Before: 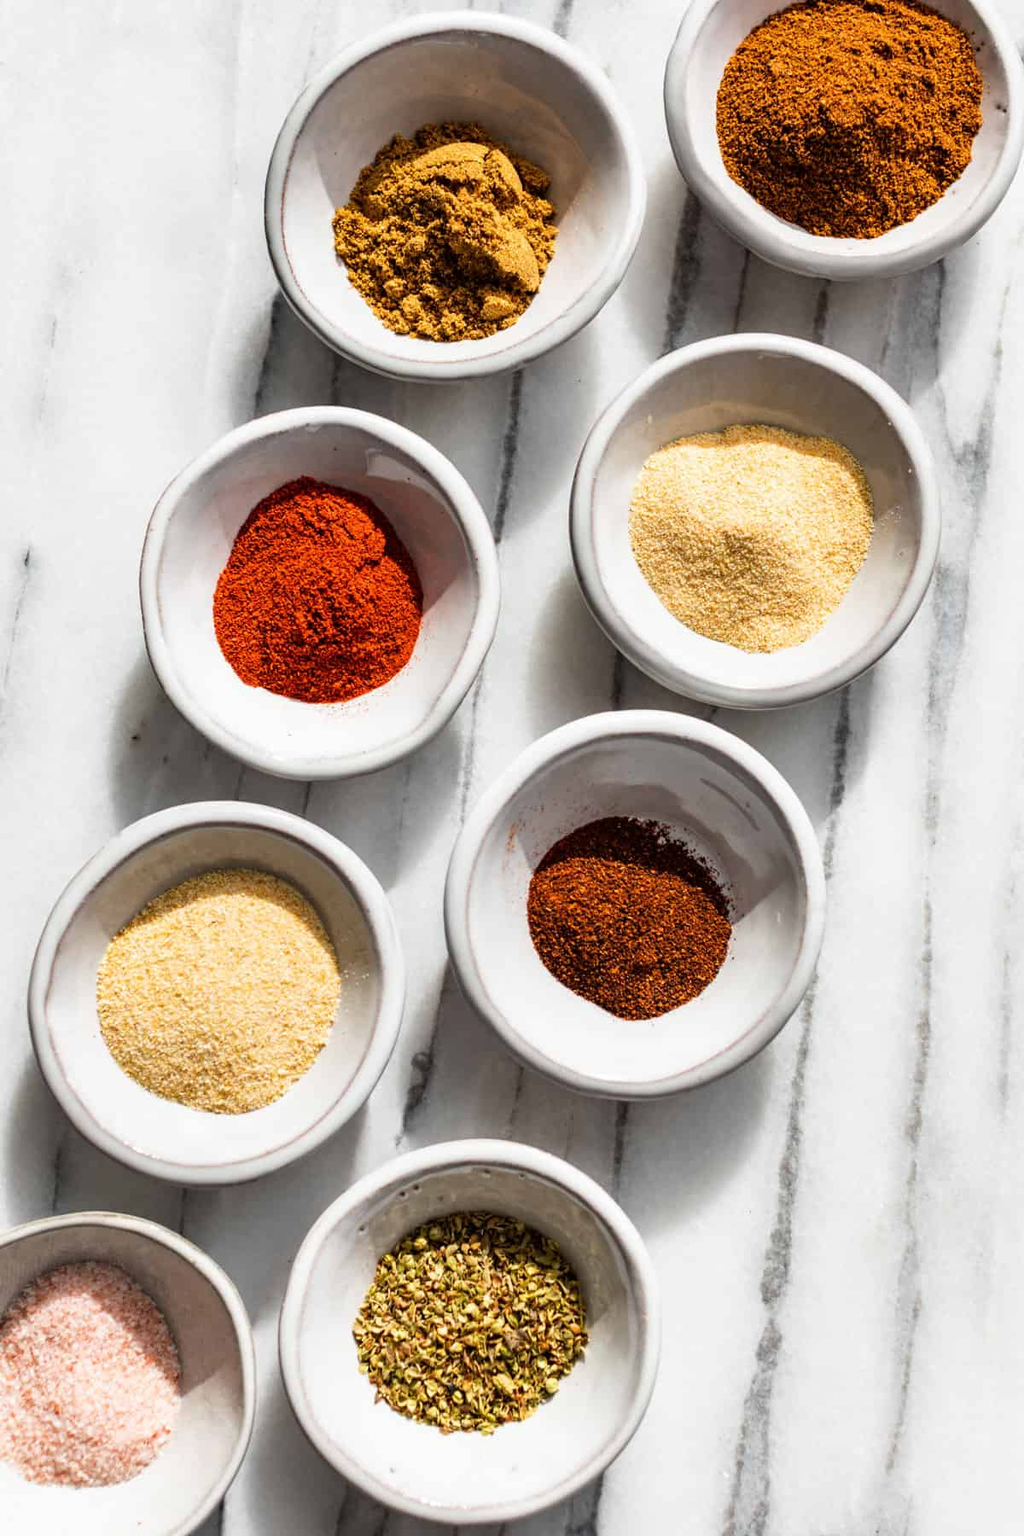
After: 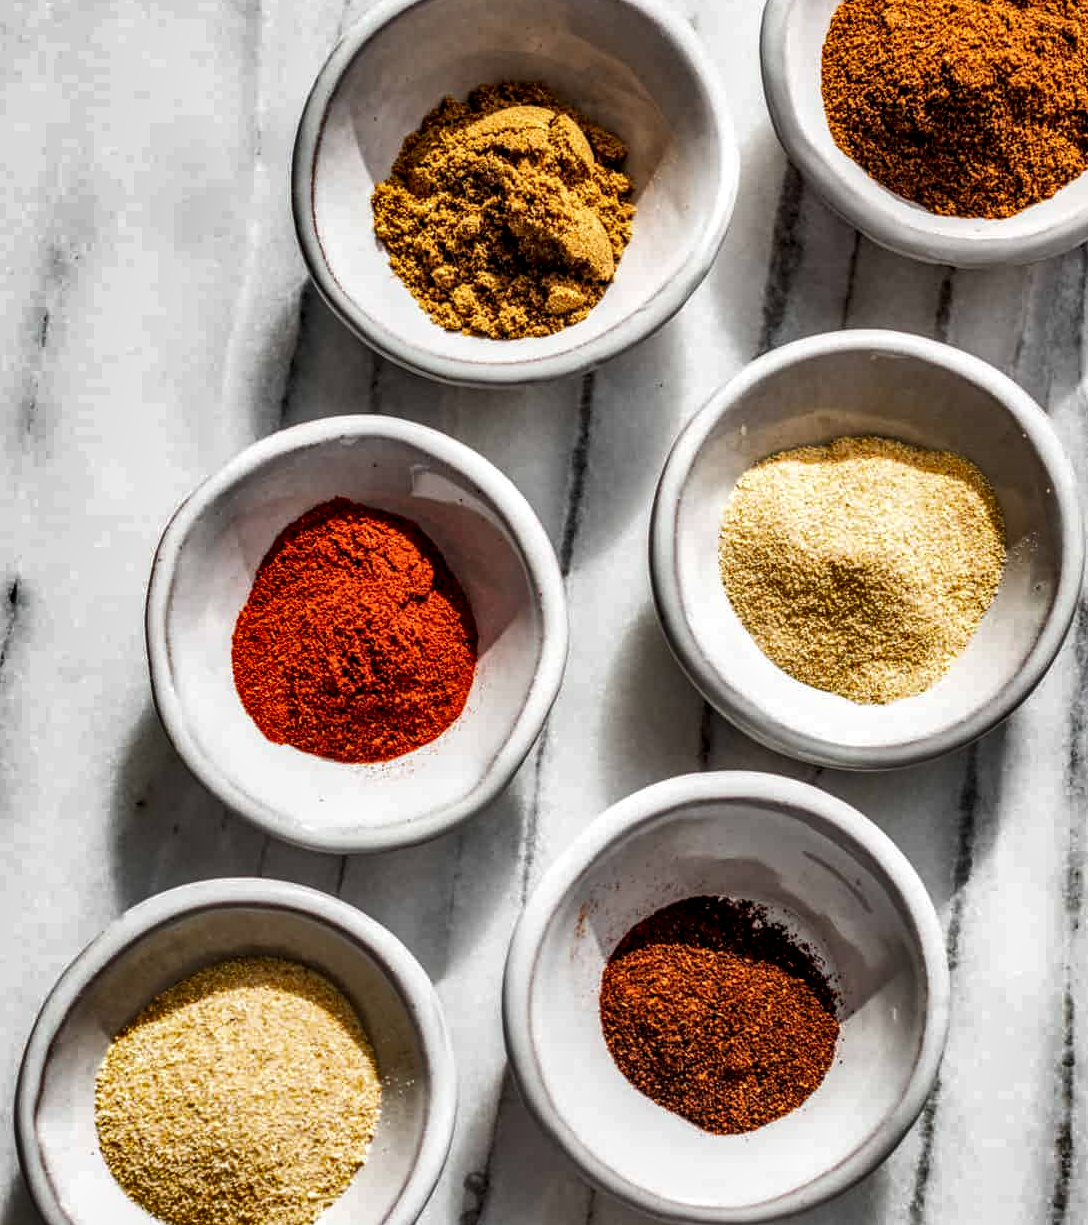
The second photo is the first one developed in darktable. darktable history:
shadows and highlights: radius 109.6, shadows 44.14, highlights -67.86, low approximation 0.01, soften with gaussian
local contrast: highlights 26%, detail 150%
crop: left 1.58%, top 3.443%, right 7.751%, bottom 28.475%
